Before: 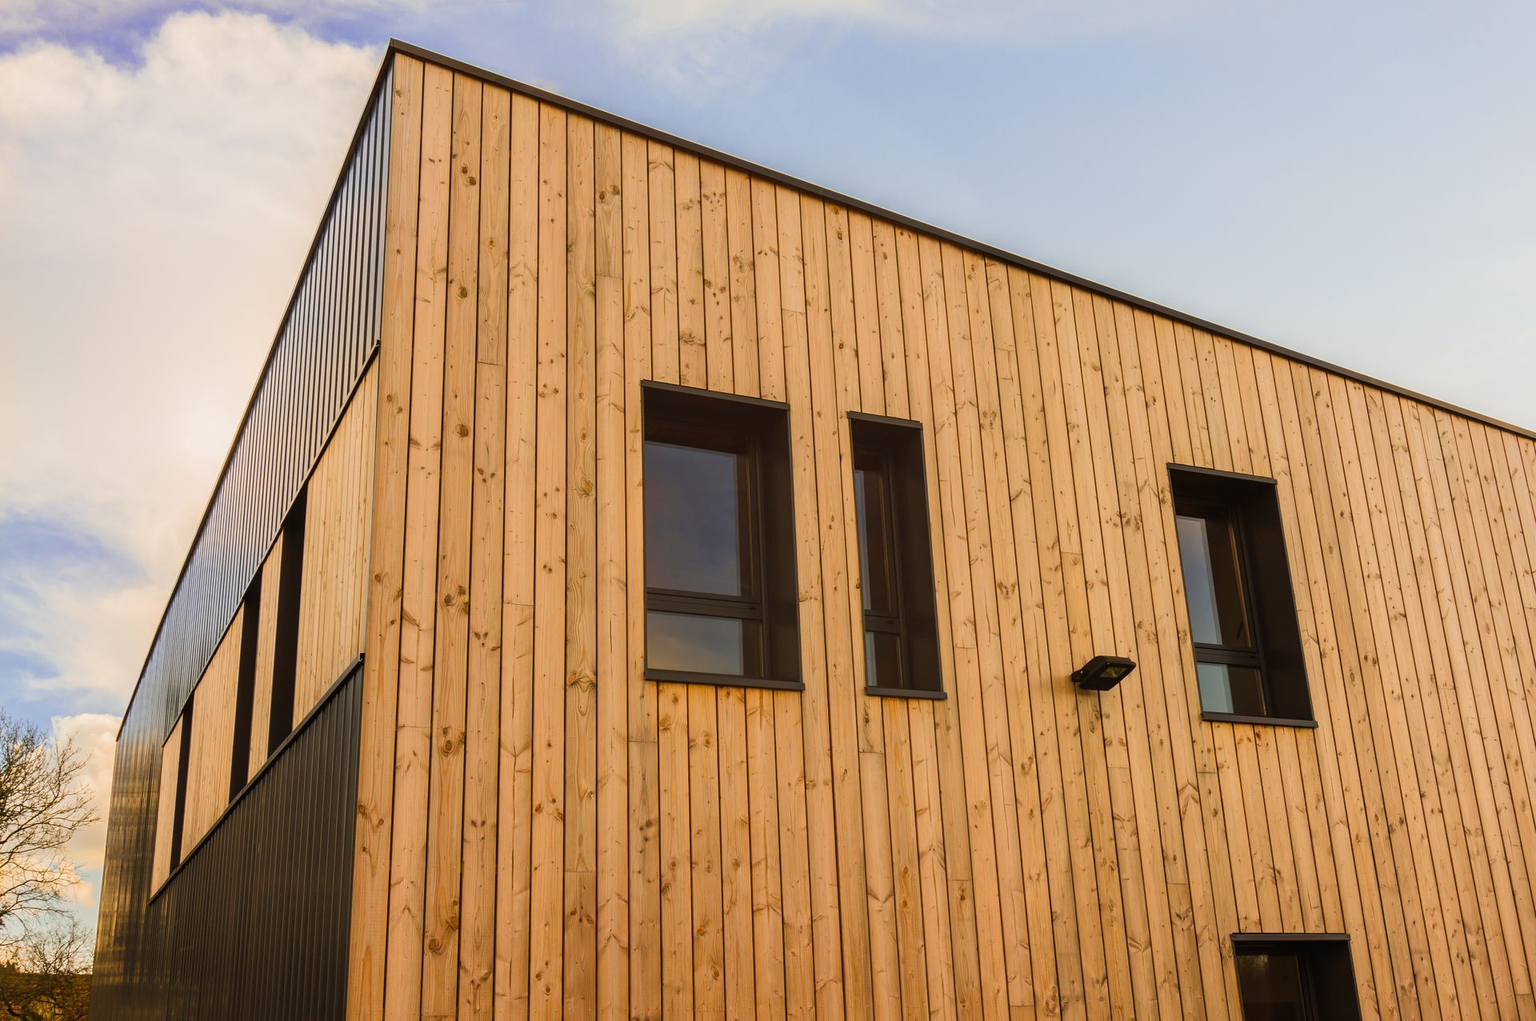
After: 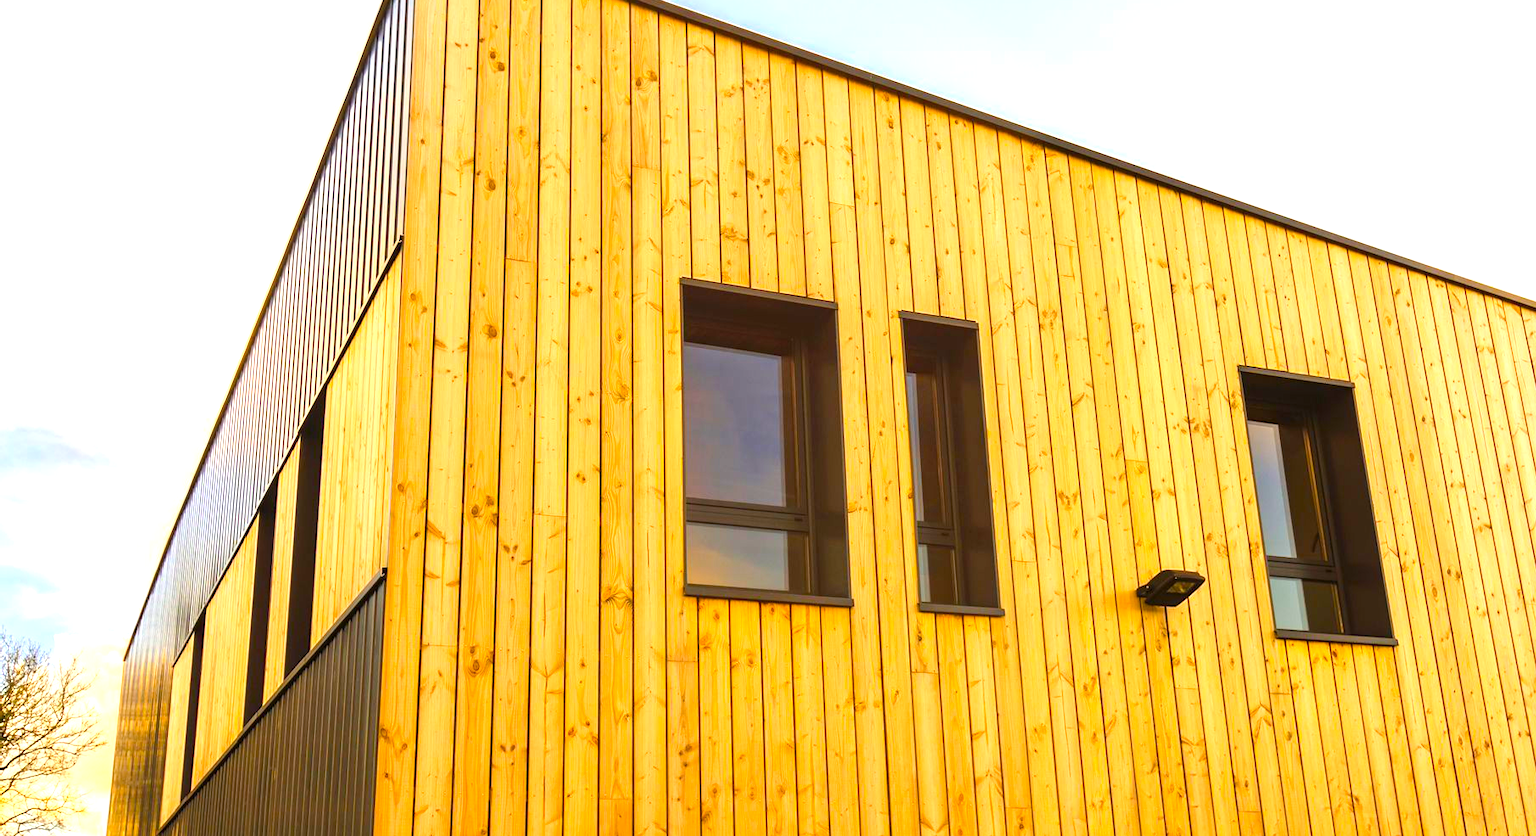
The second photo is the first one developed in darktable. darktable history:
color balance rgb: highlights gain › luminance 10.081%, perceptual saturation grading › global saturation 29.647%, perceptual brilliance grading › mid-tones 10.724%, perceptual brilliance grading › shadows 14.945%, global vibrance 20%
exposure: exposure 1 EV, compensate highlight preservation false
crop and rotate: angle 0.036°, top 11.594%, right 5.613%, bottom 11.015%
